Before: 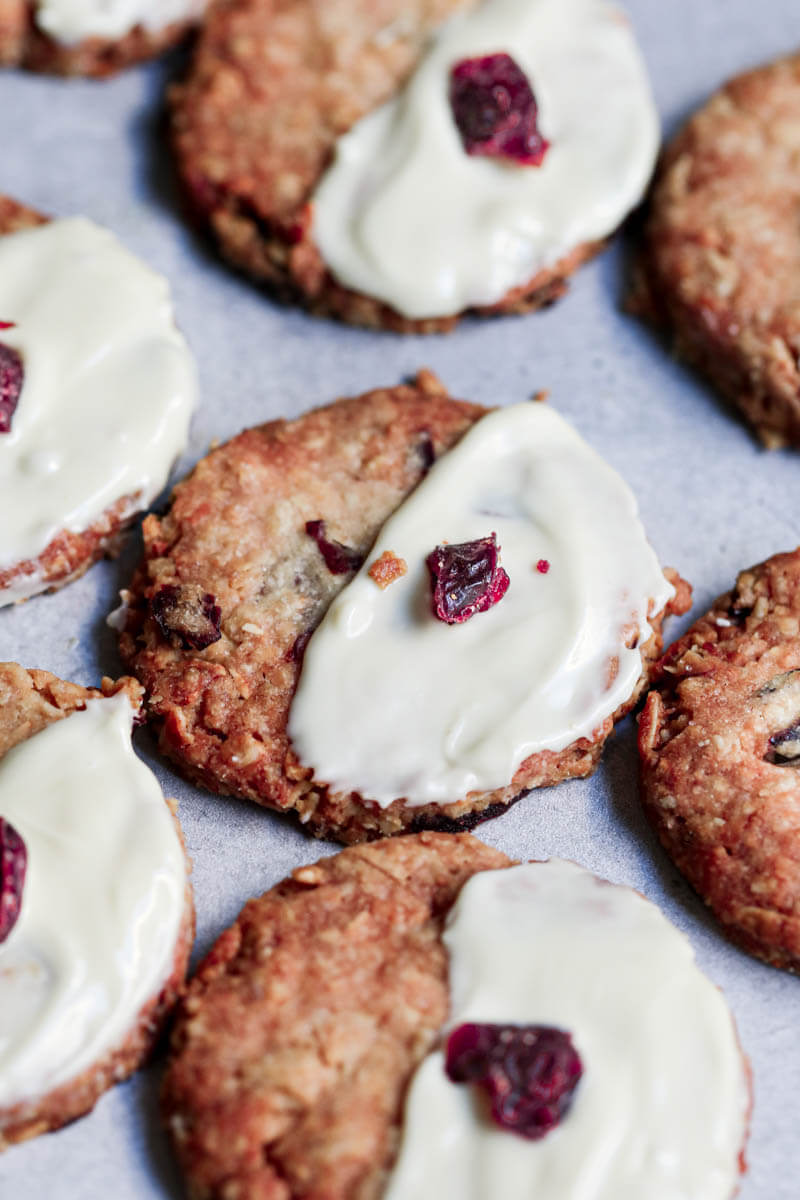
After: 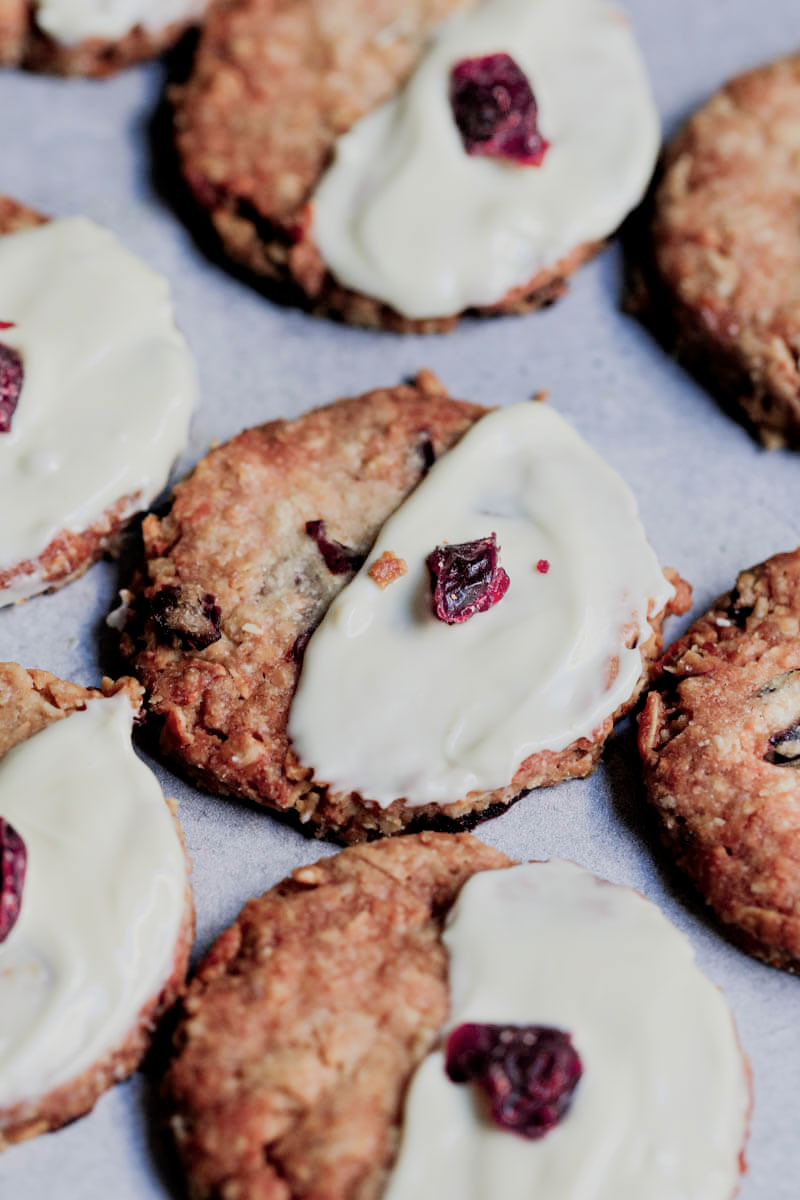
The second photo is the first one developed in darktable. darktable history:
tone equalizer: on, module defaults
contrast brightness saturation: saturation -0.066
filmic rgb: black relative exposure -7.59 EV, white relative exposure 4.61 EV, target black luminance 0%, hardness 3.55, latitude 50.26%, contrast 1.039, highlights saturation mix 9.77%, shadows ↔ highlights balance -0.148%, color science v6 (2022)
